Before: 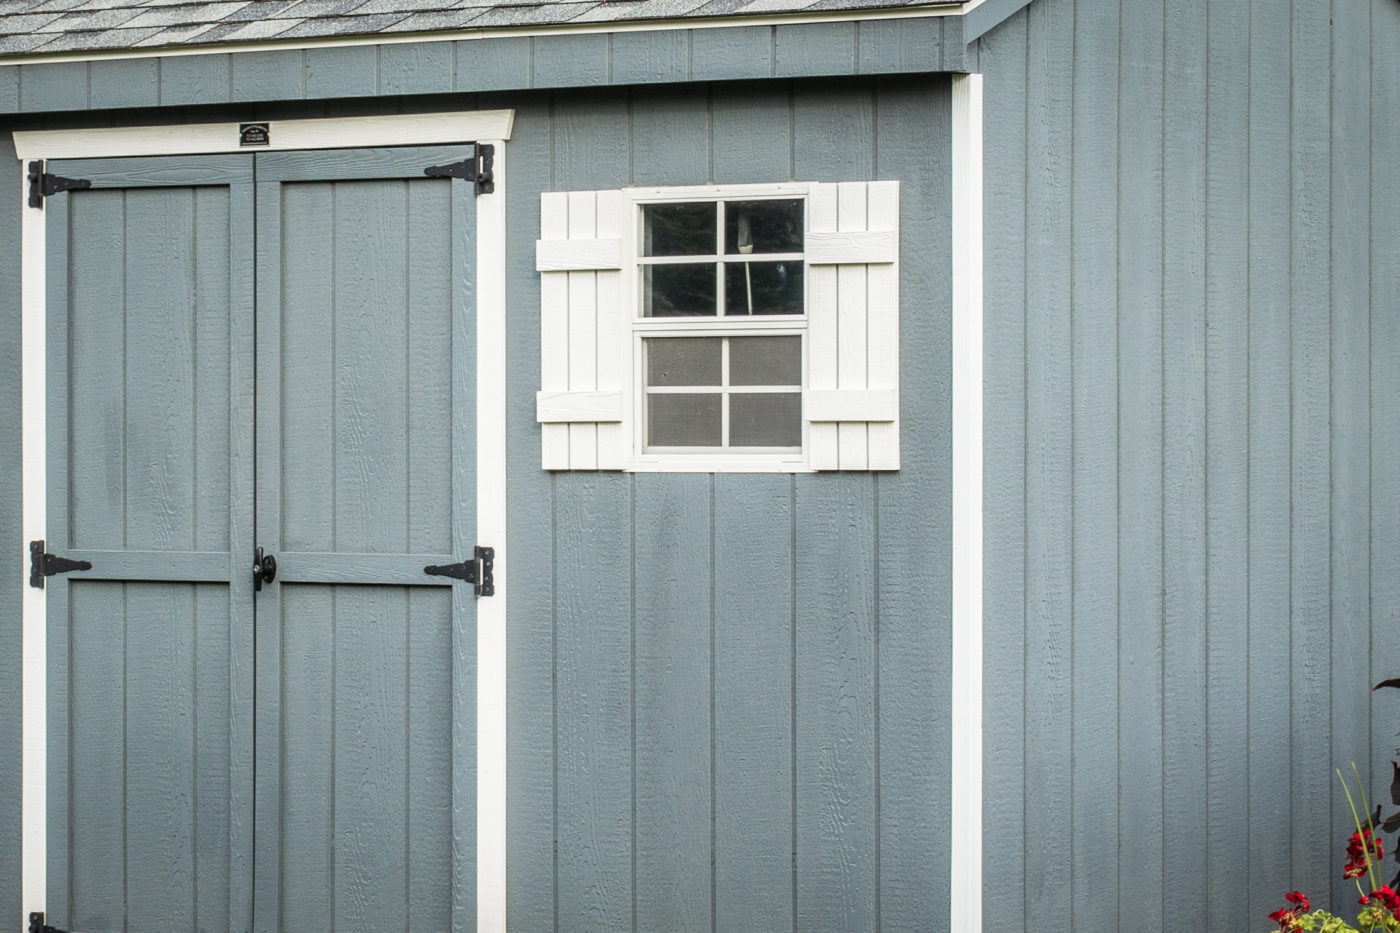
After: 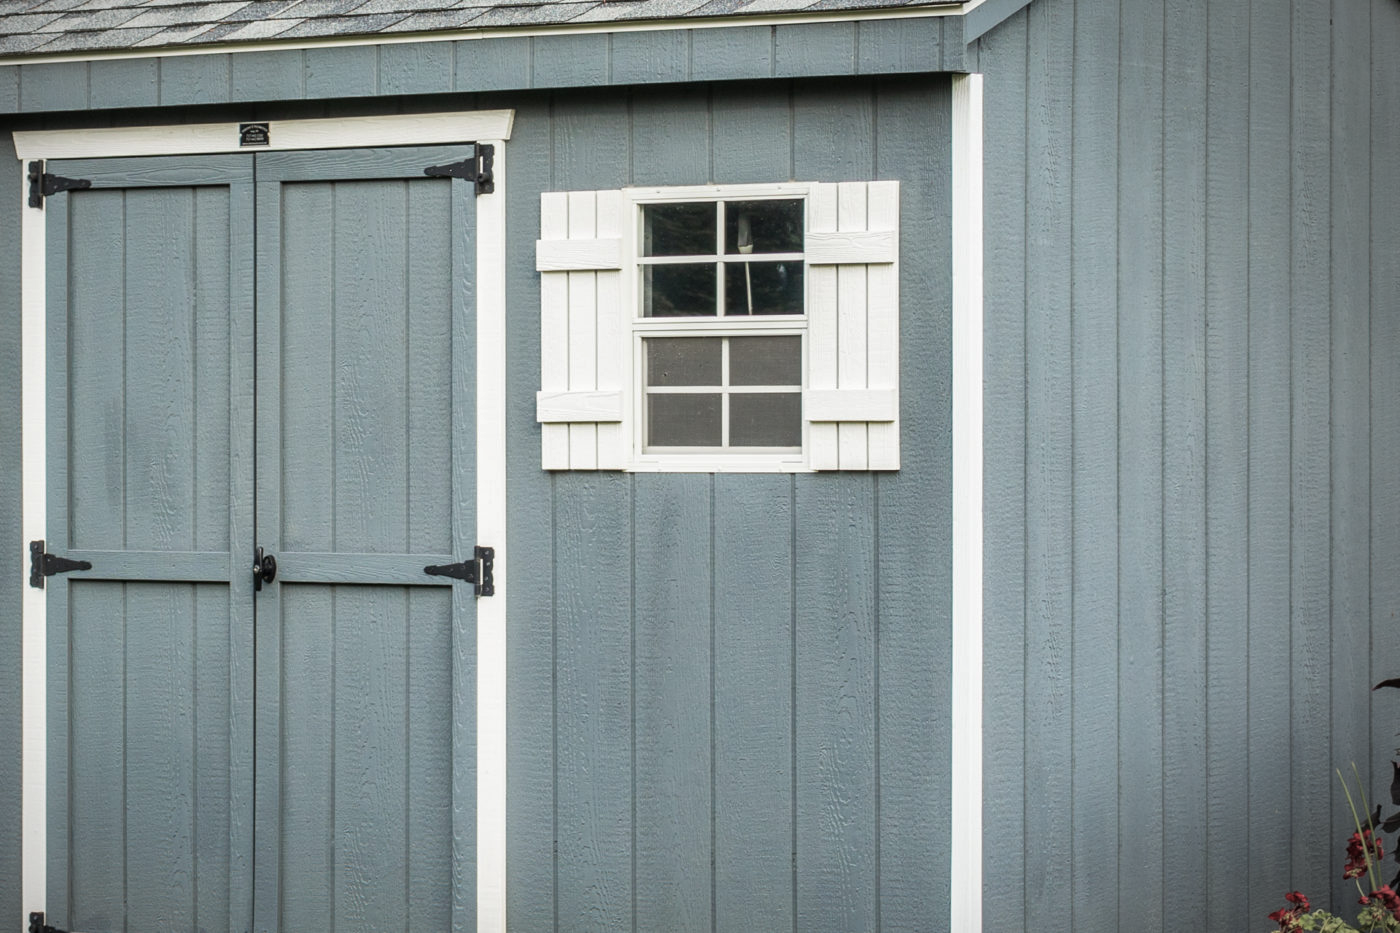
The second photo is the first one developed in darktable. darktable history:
shadows and highlights: shadows 60, soften with gaussian
vignetting: center (-0.15, 0.013)
